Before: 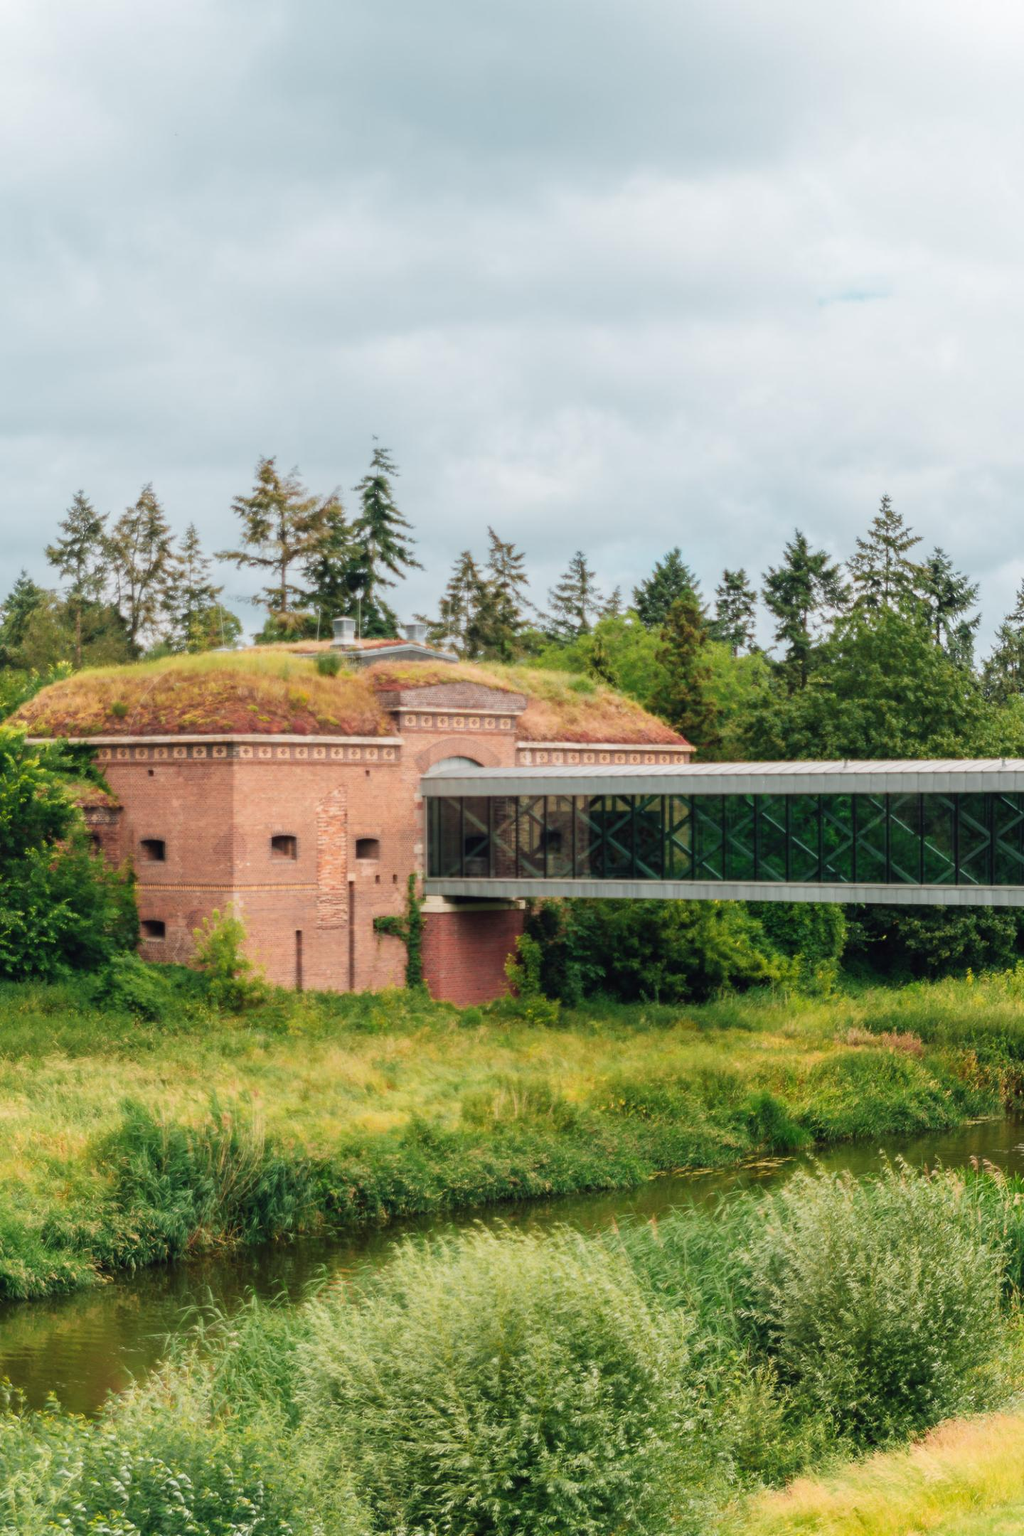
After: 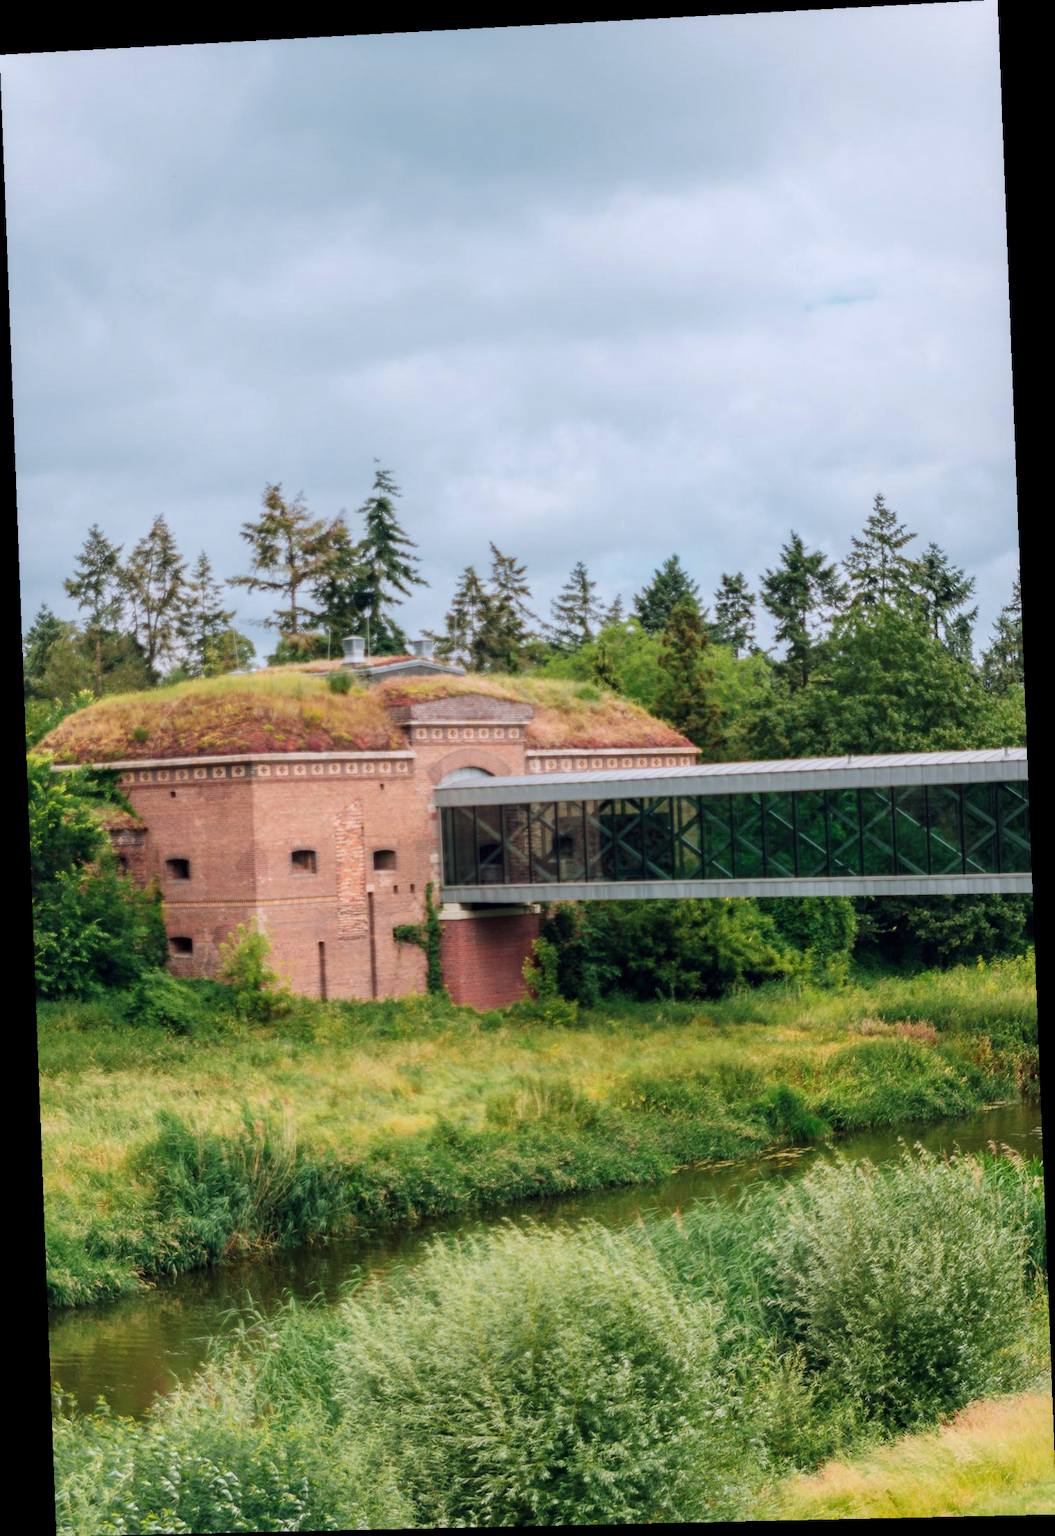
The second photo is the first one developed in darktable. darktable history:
color calibration: illuminant as shot in camera, x 0.358, y 0.373, temperature 4628.91 K
rotate and perspective: rotation -2.22°, lens shift (horizontal) -0.022, automatic cropping off
local contrast: highlights 61%, shadows 106%, detail 107%, midtone range 0.529
